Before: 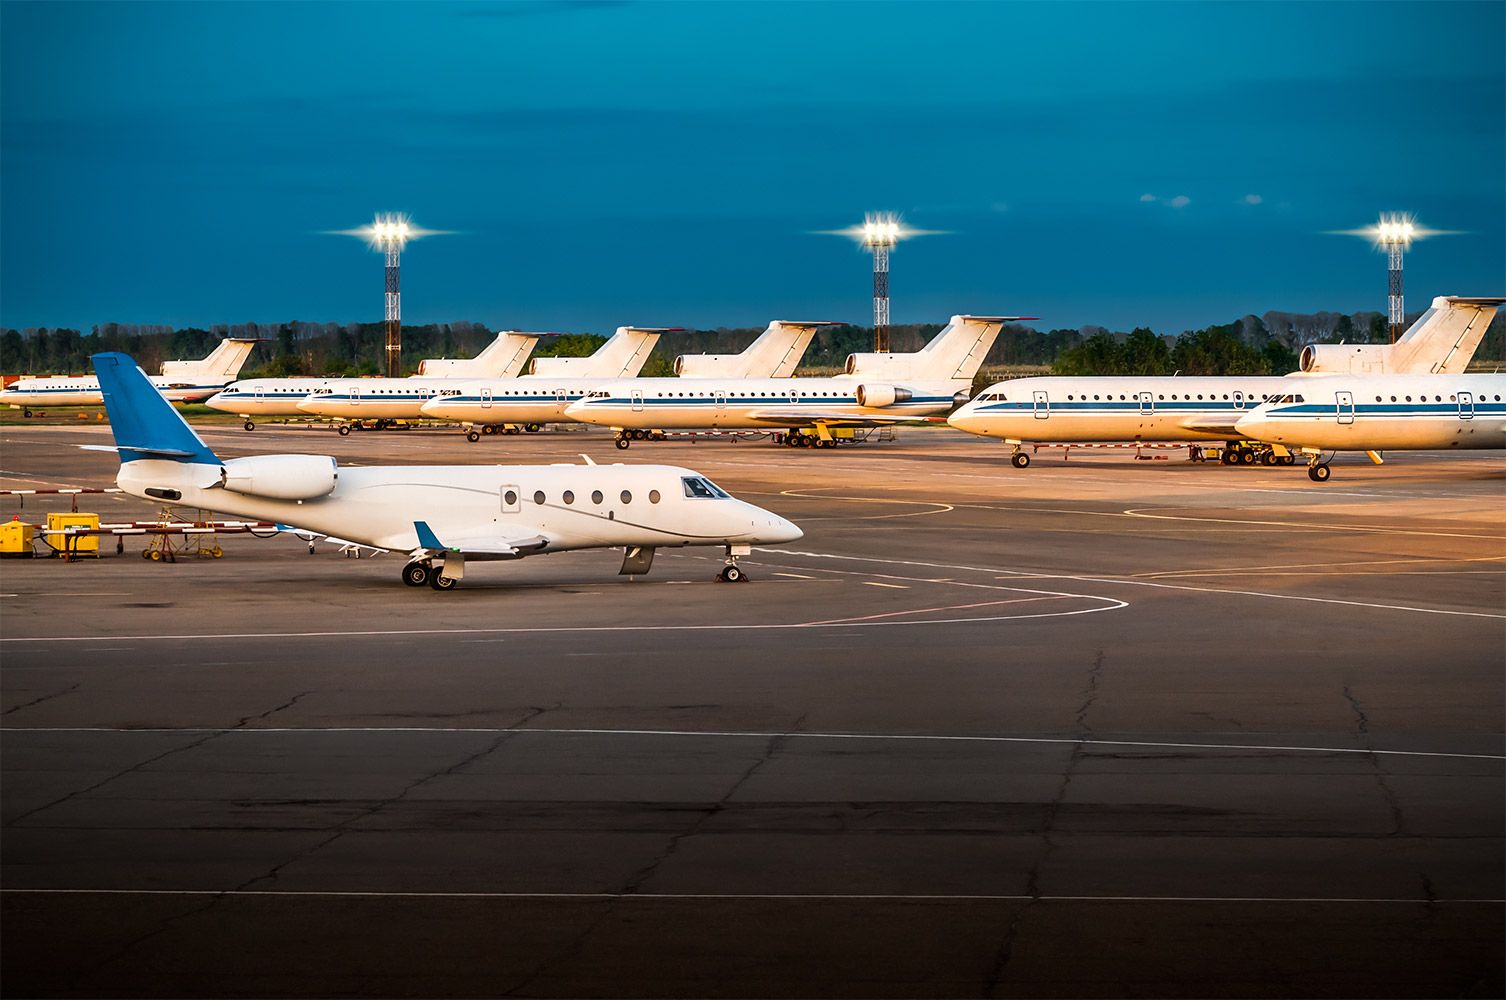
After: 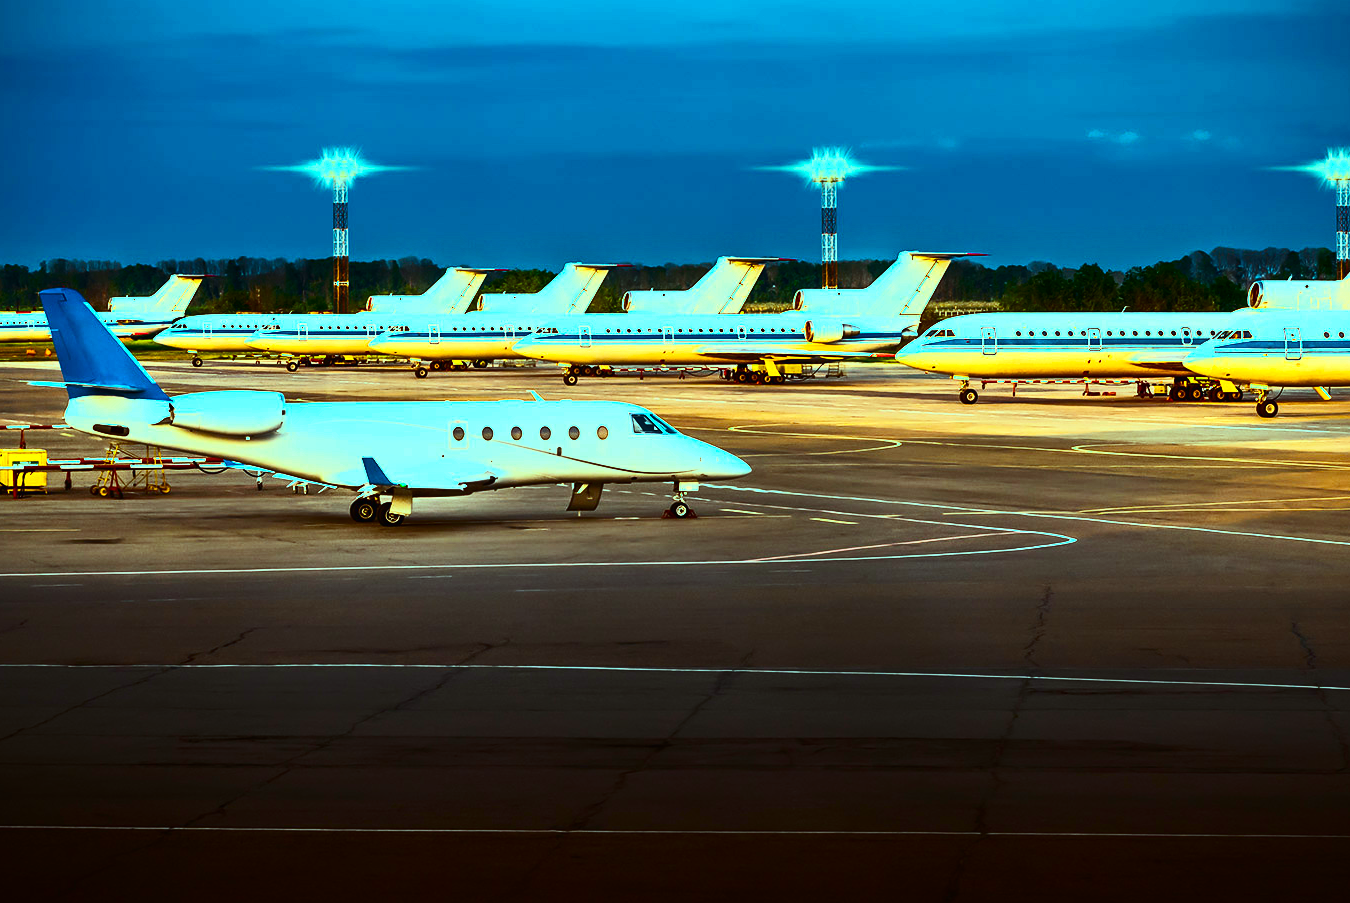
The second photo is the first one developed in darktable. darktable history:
crop: left 3.471%, top 6.479%, right 6.828%, bottom 3.217%
contrast brightness saturation: contrast 0.413, brightness 0.044, saturation 0.246
tone equalizer: smoothing 1
levels: levels [0, 0.474, 0.947]
color balance rgb: highlights gain › chroma 7.564%, highlights gain › hue 184.14°, global offset › luminance 0.273%, perceptual saturation grading › global saturation 24.942%, global vibrance 20%
